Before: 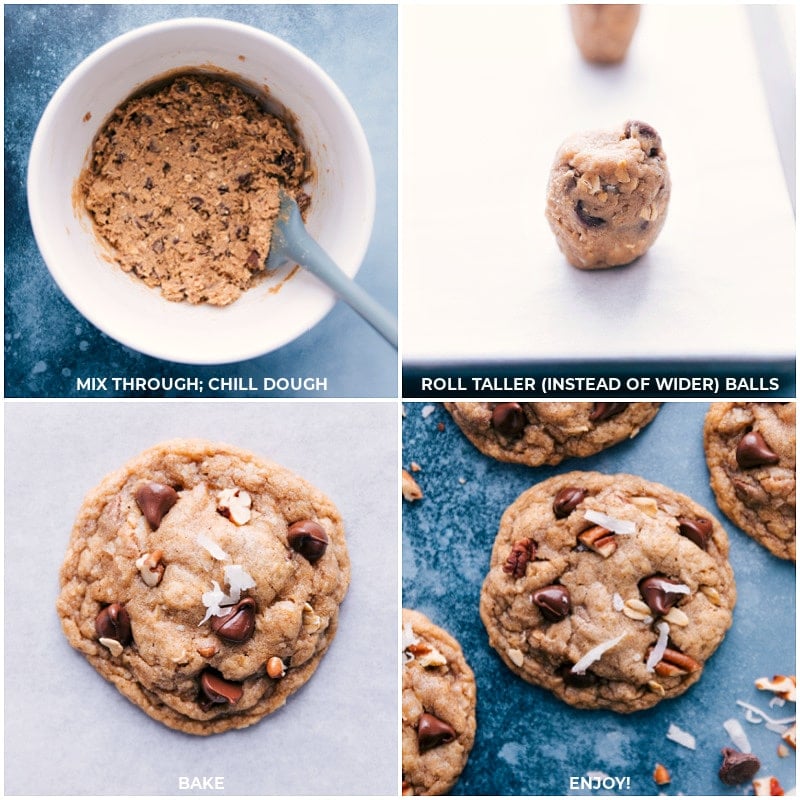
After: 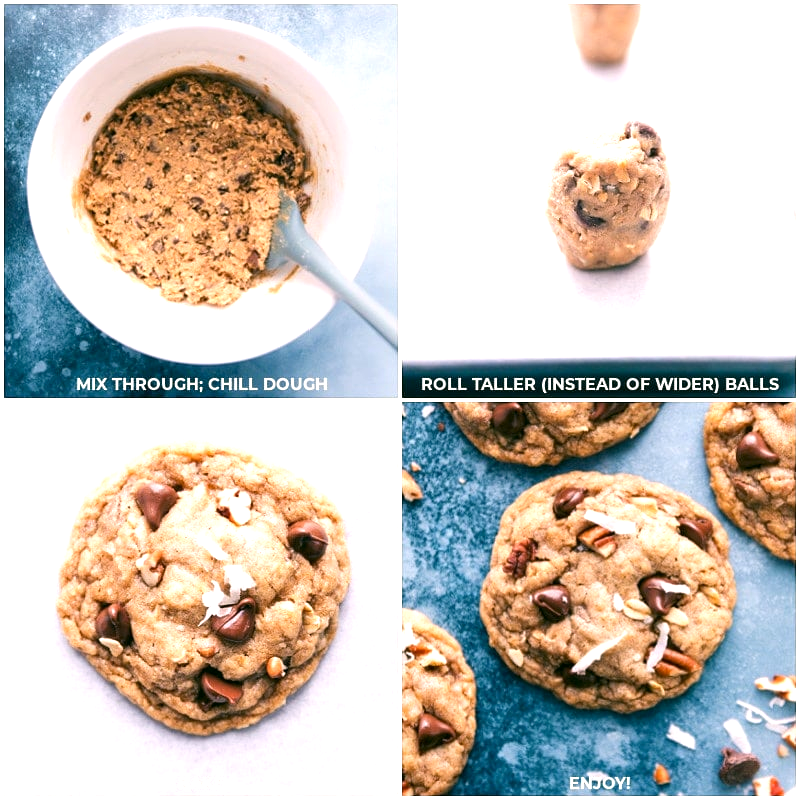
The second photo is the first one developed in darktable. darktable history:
exposure: black level correction 0, exposure 0.701 EV, compensate highlight preservation false
color correction: highlights a* 4.33, highlights b* 4.98, shadows a* -8.17, shadows b* 4.77
